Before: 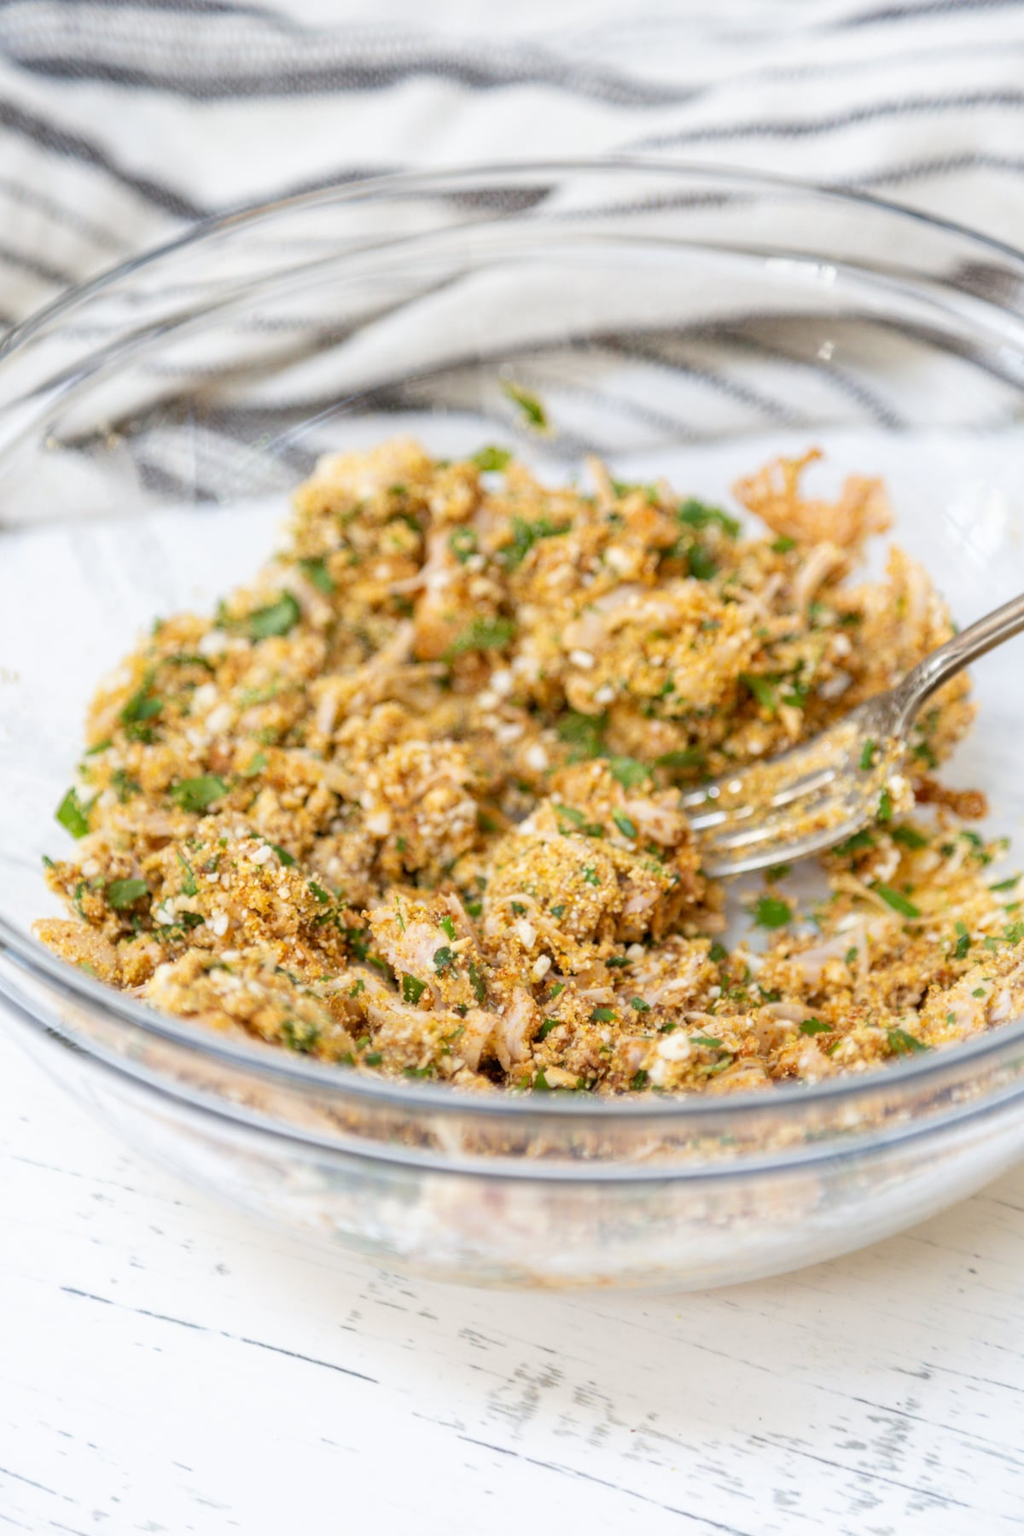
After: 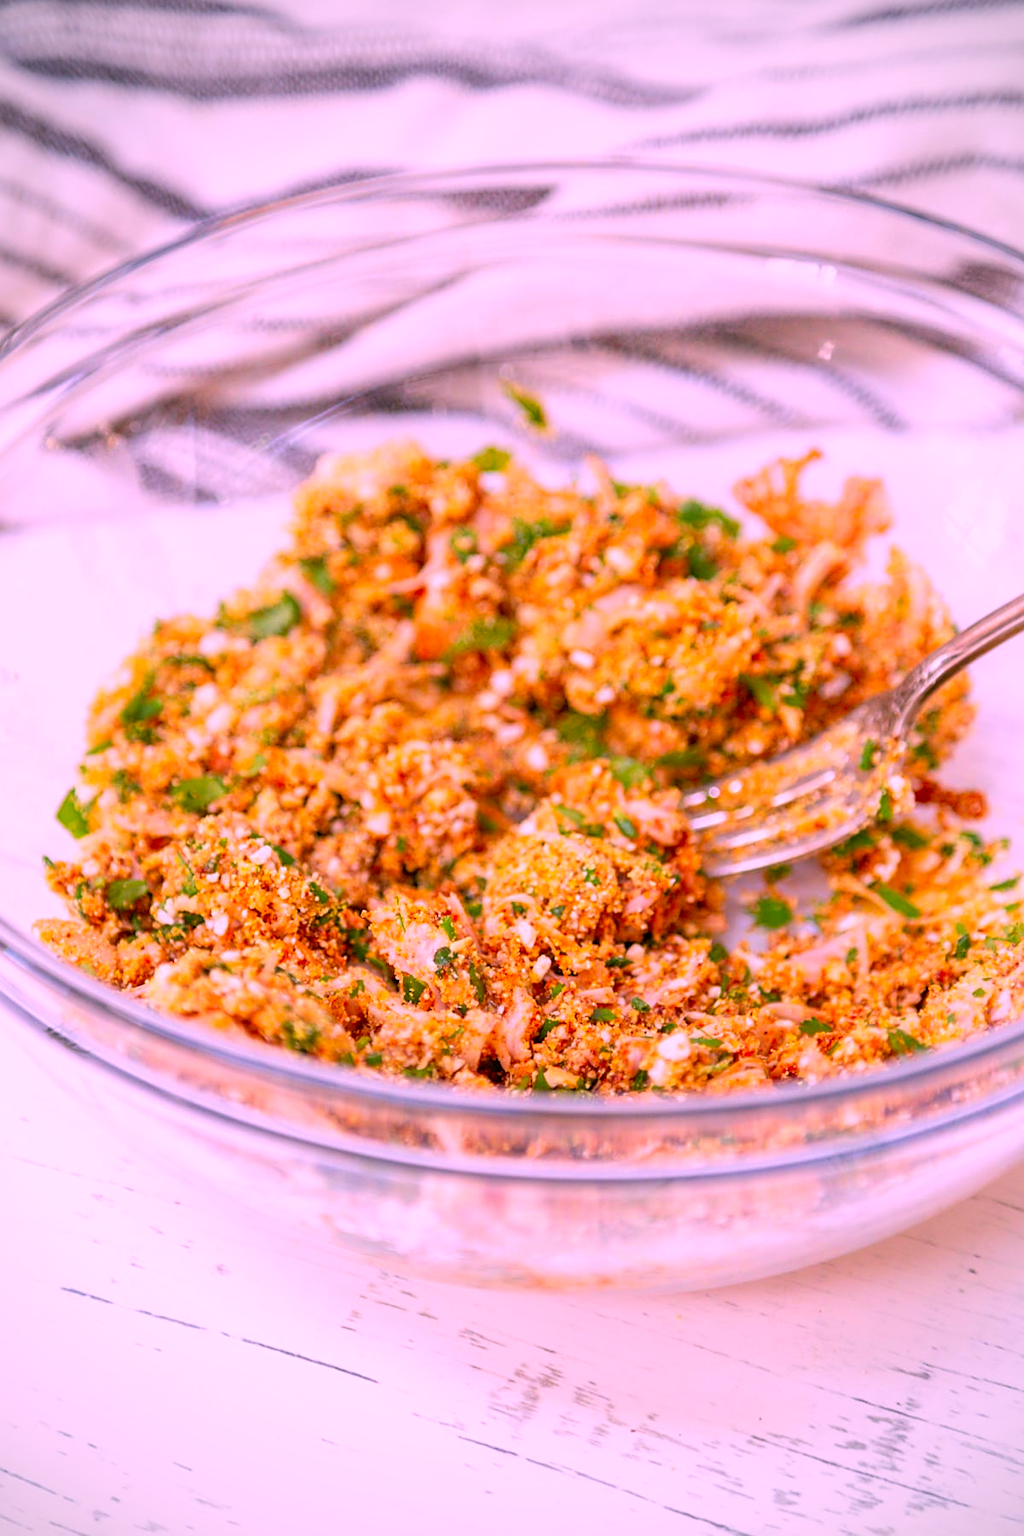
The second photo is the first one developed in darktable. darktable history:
sharpen: on, module defaults
color correction: highlights a* 19.5, highlights b* -11.53, saturation 1.69
vignetting: on, module defaults
